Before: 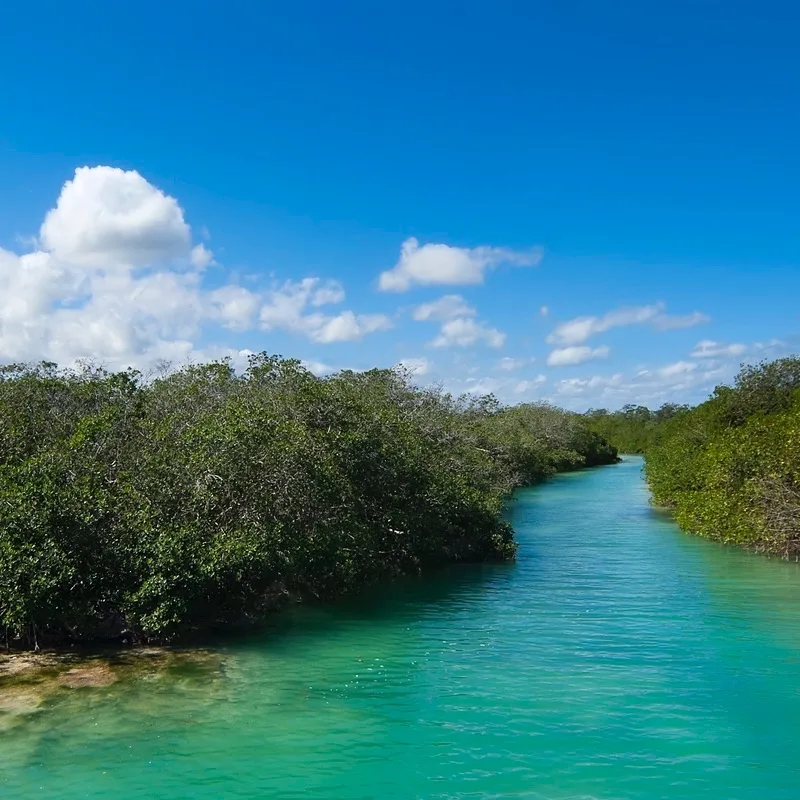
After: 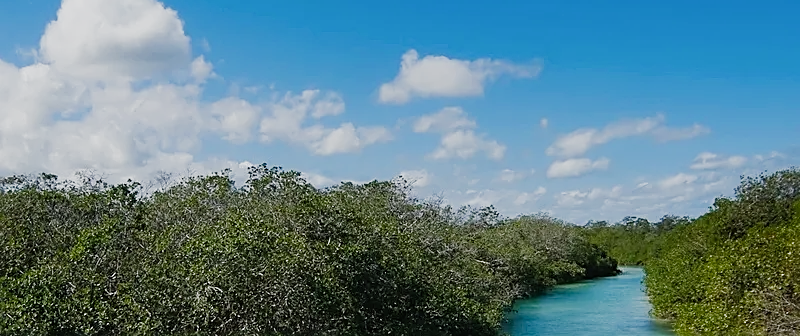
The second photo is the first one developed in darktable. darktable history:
crop and rotate: top 23.619%, bottom 34.317%
filmic rgb: black relative exposure -11.36 EV, white relative exposure 3.25 EV, hardness 6.83, add noise in highlights 0.002, preserve chrominance no, color science v3 (2019), use custom middle-gray values true, contrast in highlights soft
sharpen: on, module defaults
